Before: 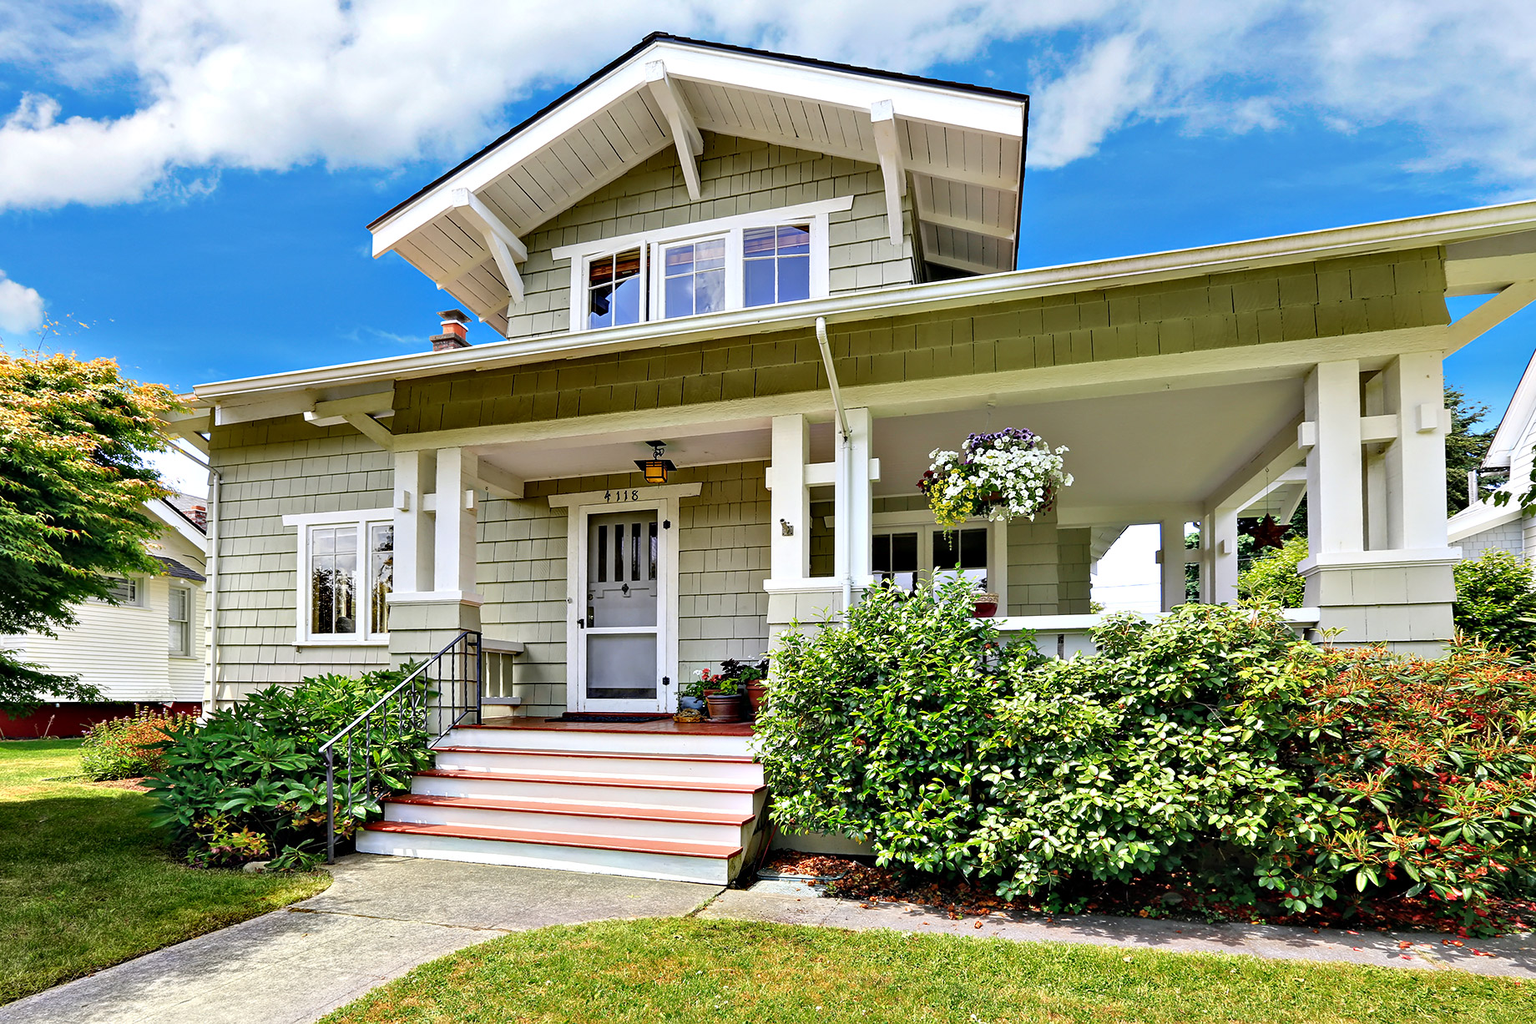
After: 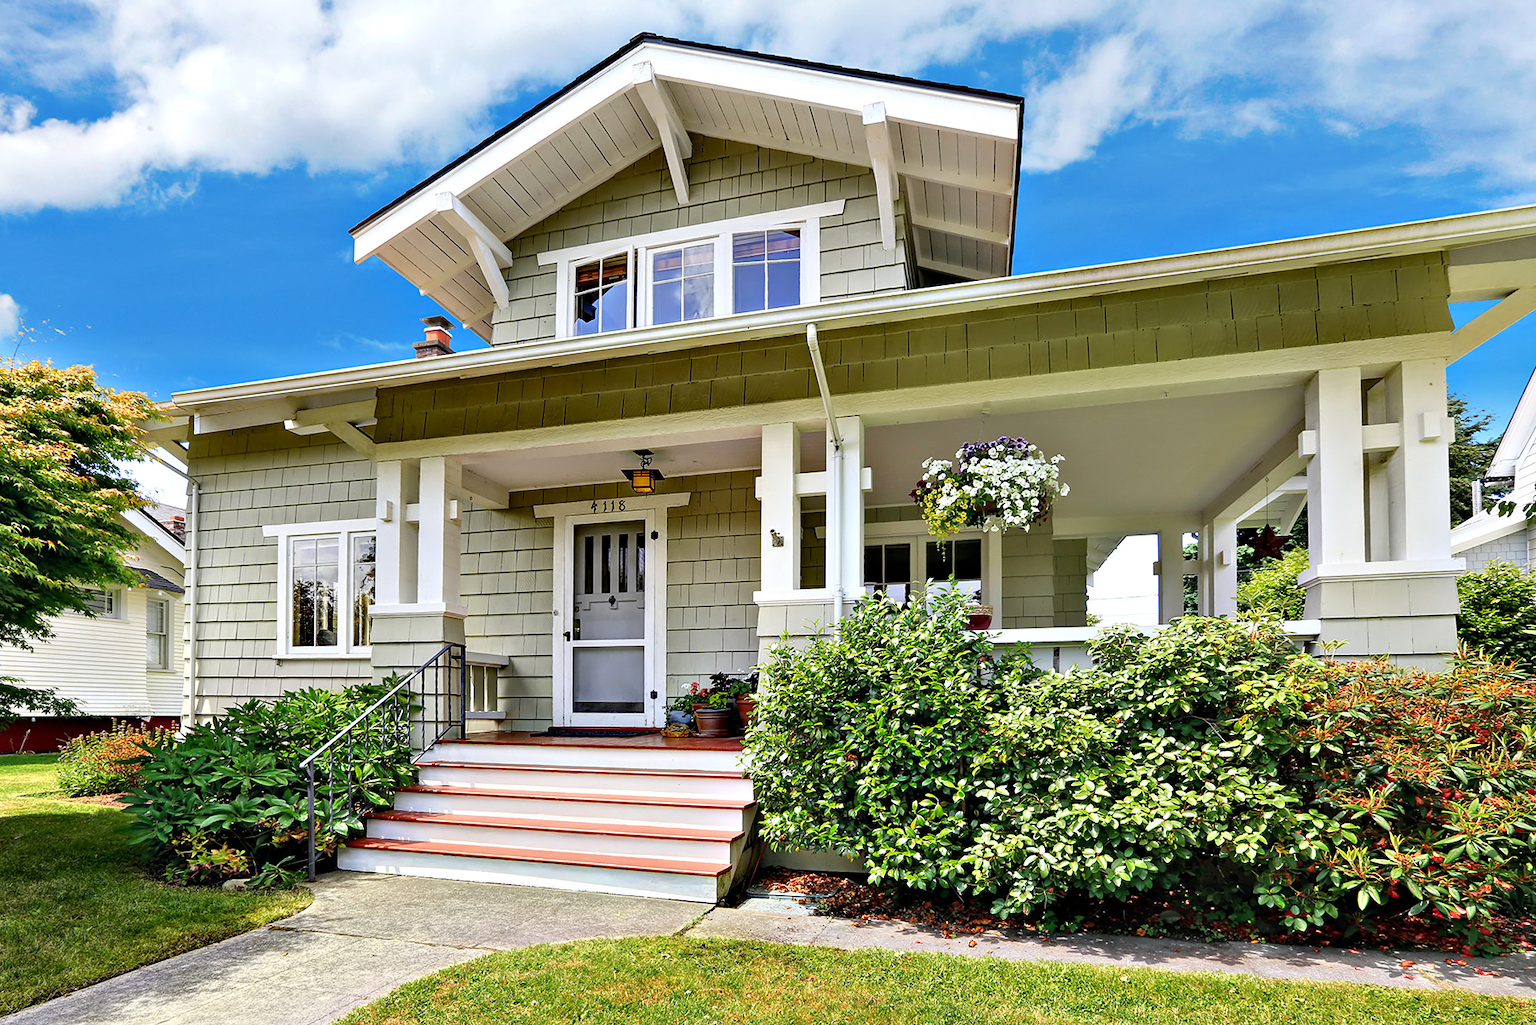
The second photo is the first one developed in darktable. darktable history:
crop: left 1.644%, right 0.288%, bottom 1.849%
